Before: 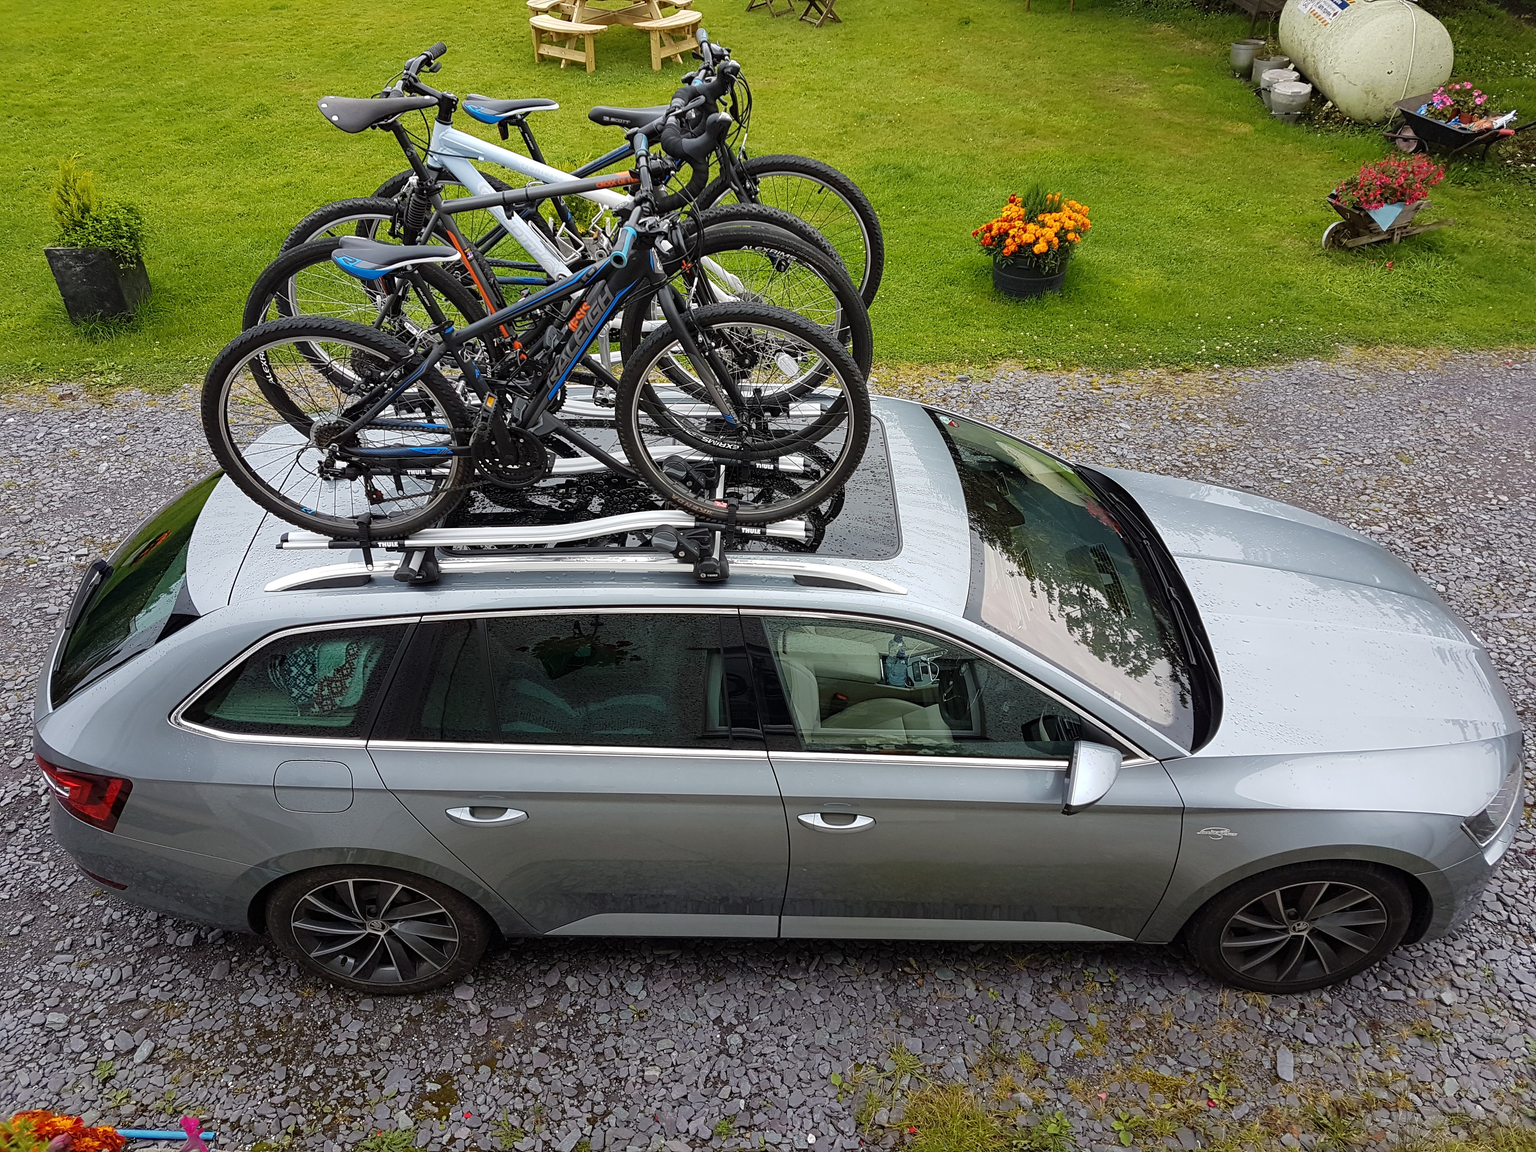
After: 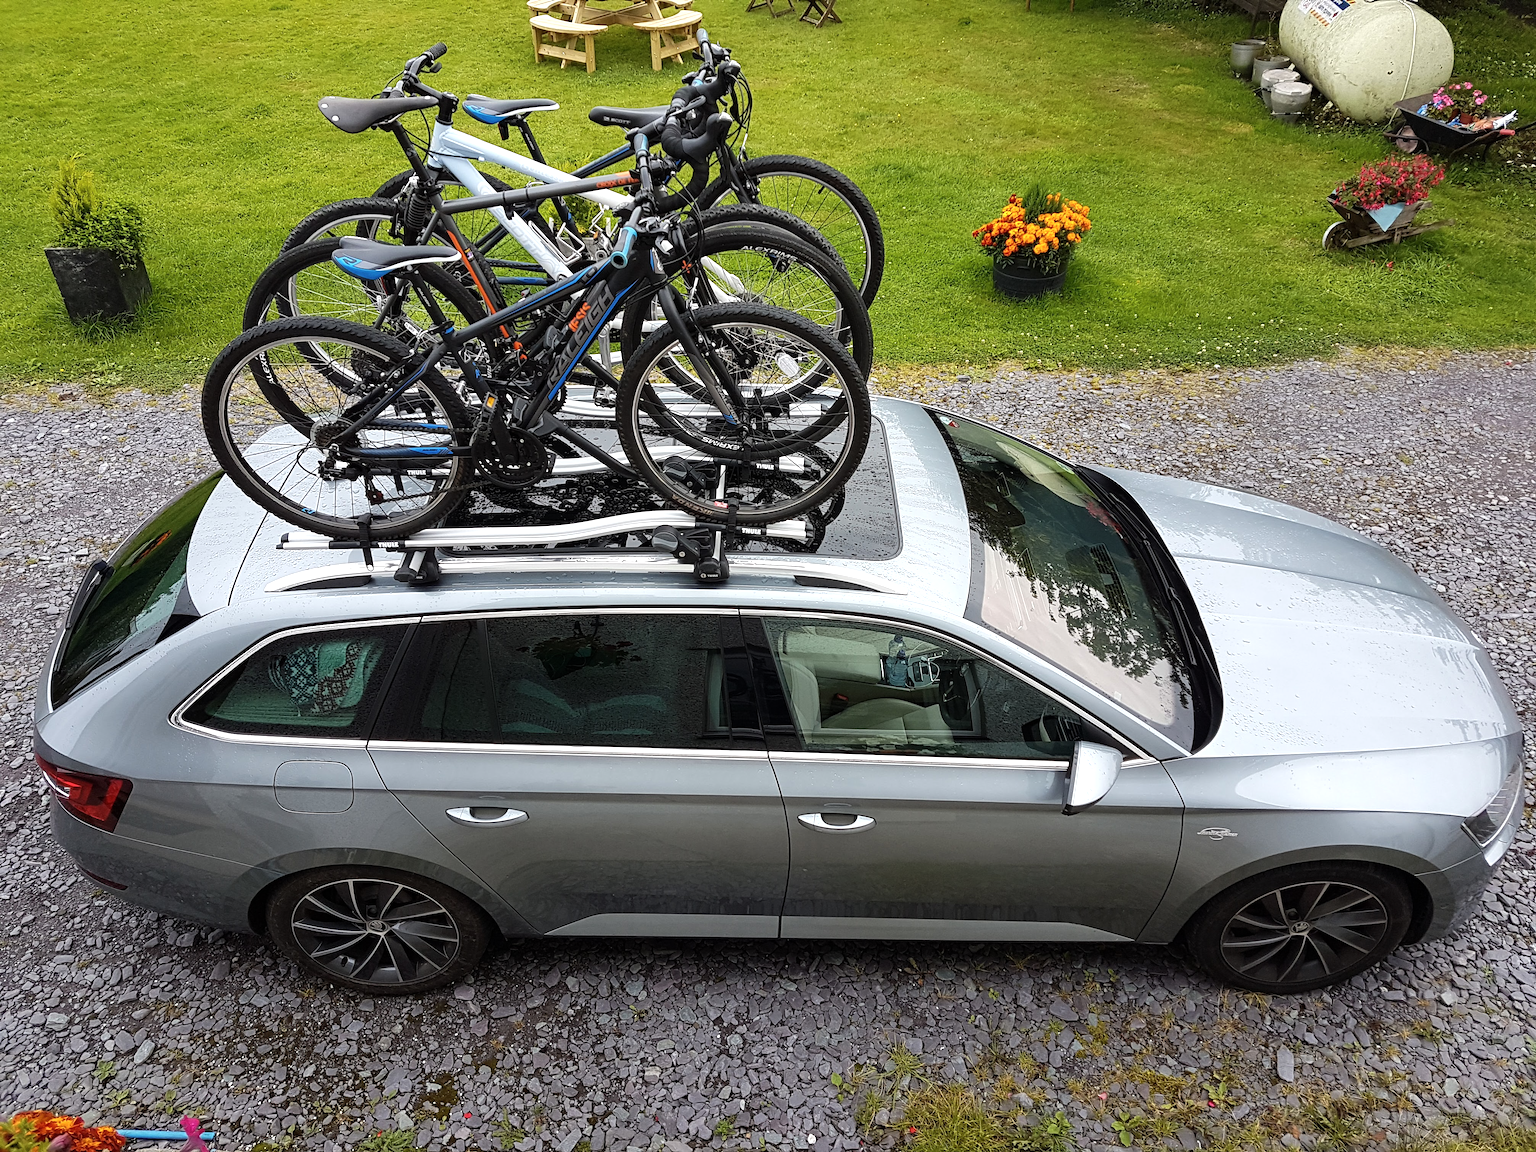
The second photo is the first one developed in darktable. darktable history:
tone equalizer: -8 EV -0.417 EV, -7 EV -0.389 EV, -6 EV -0.333 EV, -5 EV -0.222 EV, -3 EV 0.222 EV, -2 EV 0.333 EV, -1 EV 0.389 EV, +0 EV 0.417 EV, edges refinement/feathering 500, mask exposure compensation -1.57 EV, preserve details no
contrast brightness saturation: saturation -0.04
